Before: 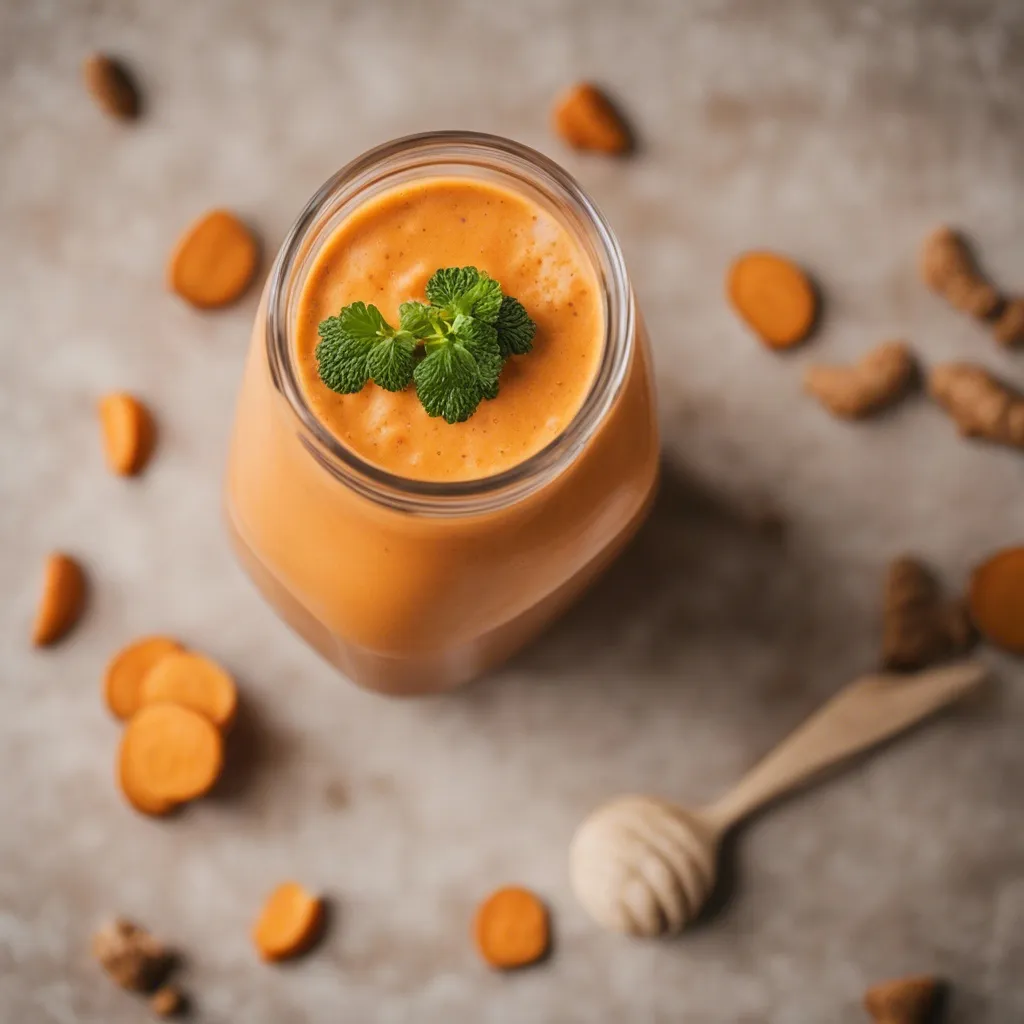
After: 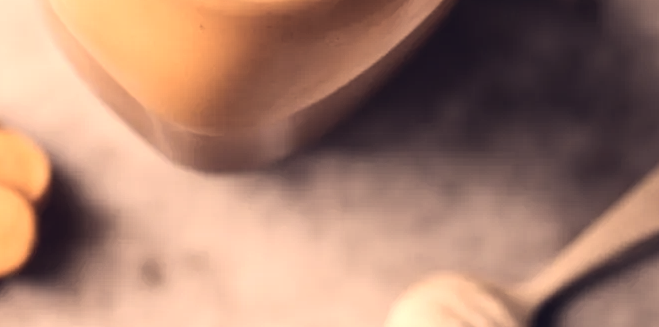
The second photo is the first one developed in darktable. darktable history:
contrast brightness saturation: contrast 0.1, saturation -0.3
crop: left 18.091%, top 51.13%, right 17.525%, bottom 16.85%
color correction: highlights a* 19.59, highlights b* 27.49, shadows a* 3.46, shadows b* -17.28, saturation 0.73
tone equalizer: -8 EV -0.75 EV, -7 EV -0.7 EV, -6 EV -0.6 EV, -5 EV -0.4 EV, -3 EV 0.4 EV, -2 EV 0.6 EV, -1 EV 0.7 EV, +0 EV 0.75 EV, edges refinement/feathering 500, mask exposure compensation -1.57 EV, preserve details no
